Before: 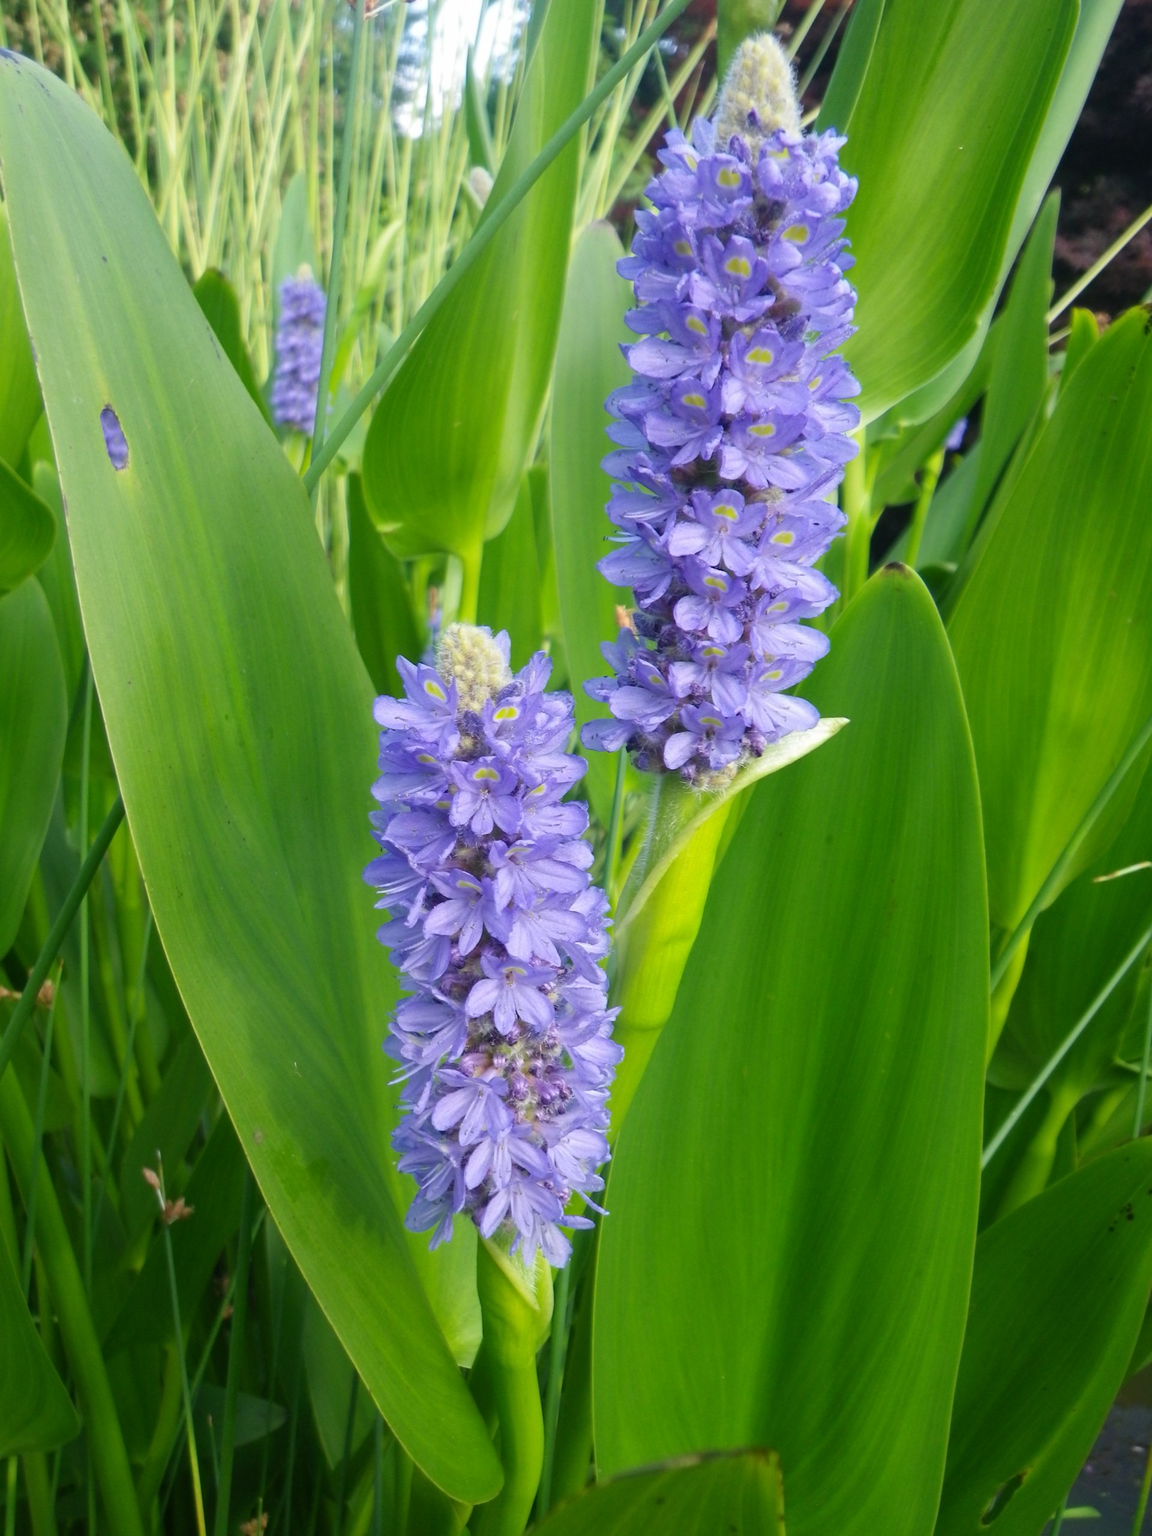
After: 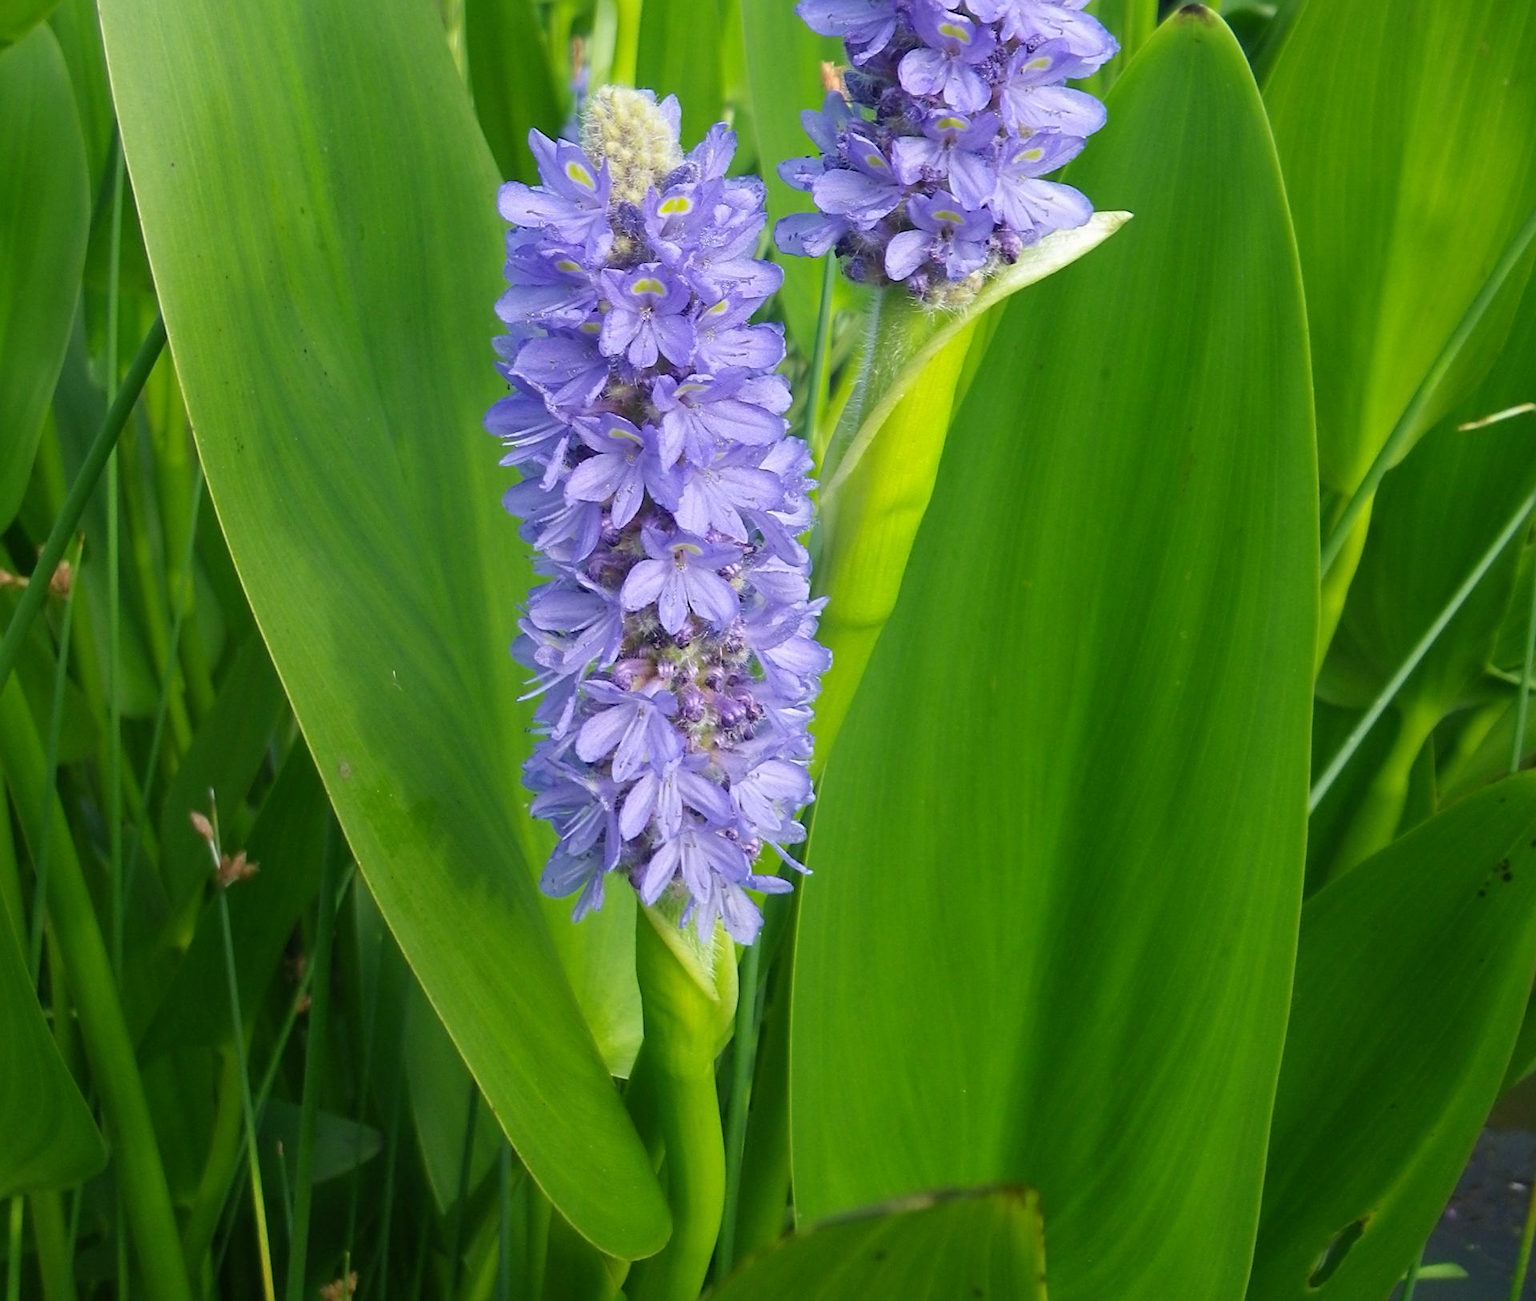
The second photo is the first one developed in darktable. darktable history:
sharpen: on, module defaults
crop and rotate: top 36.435%
